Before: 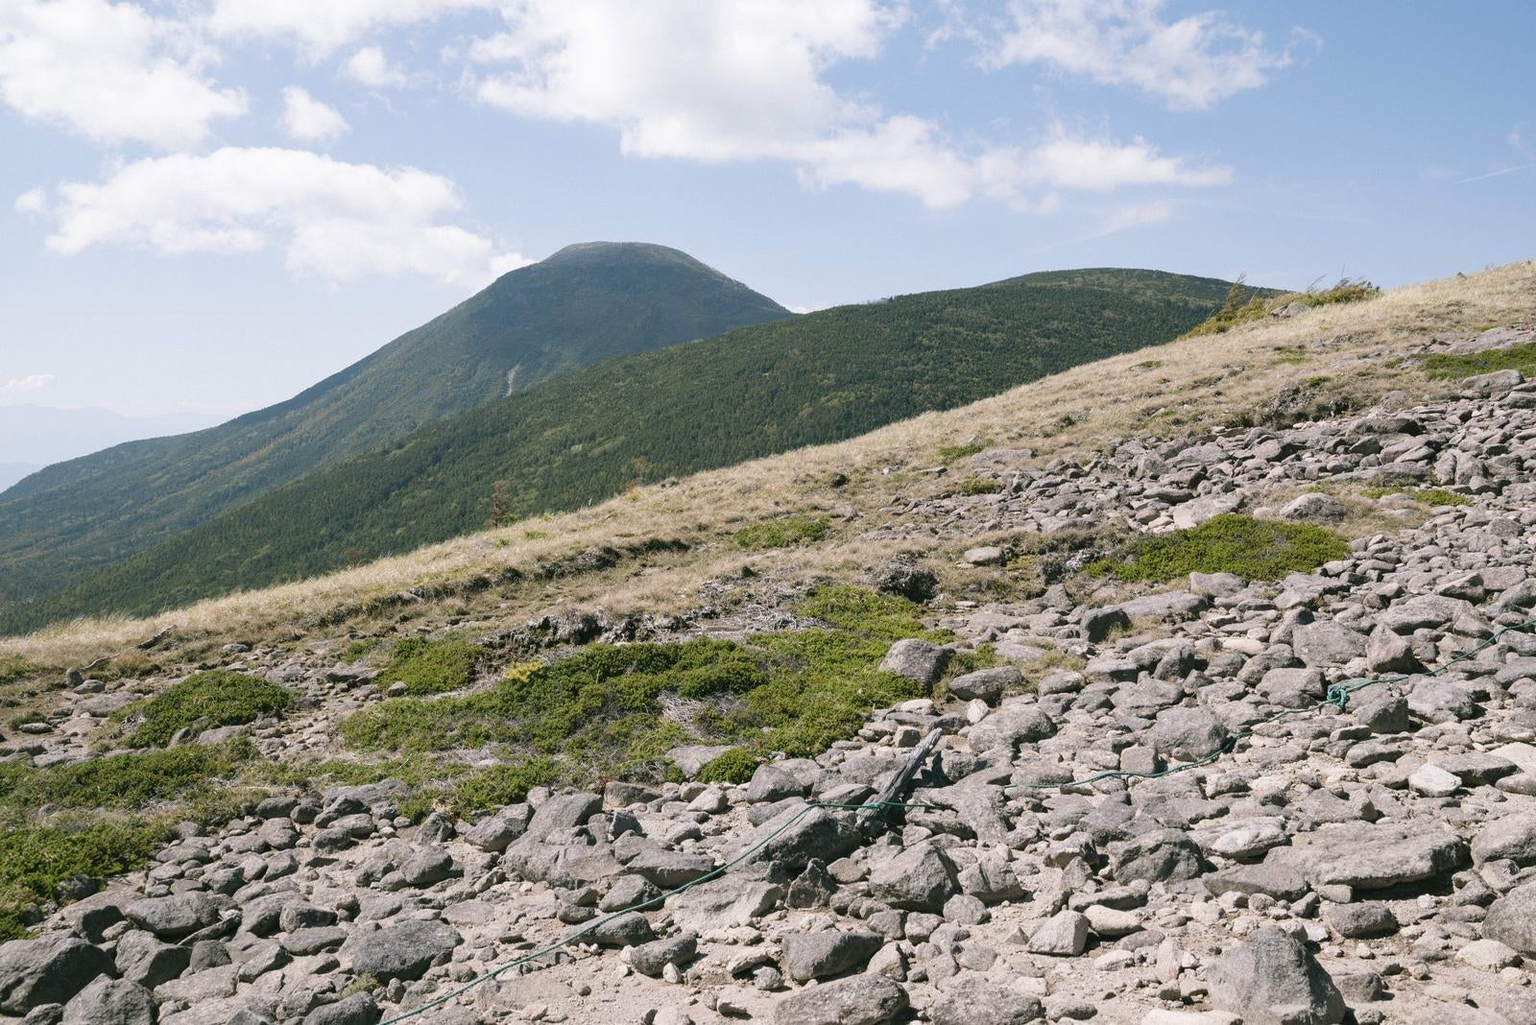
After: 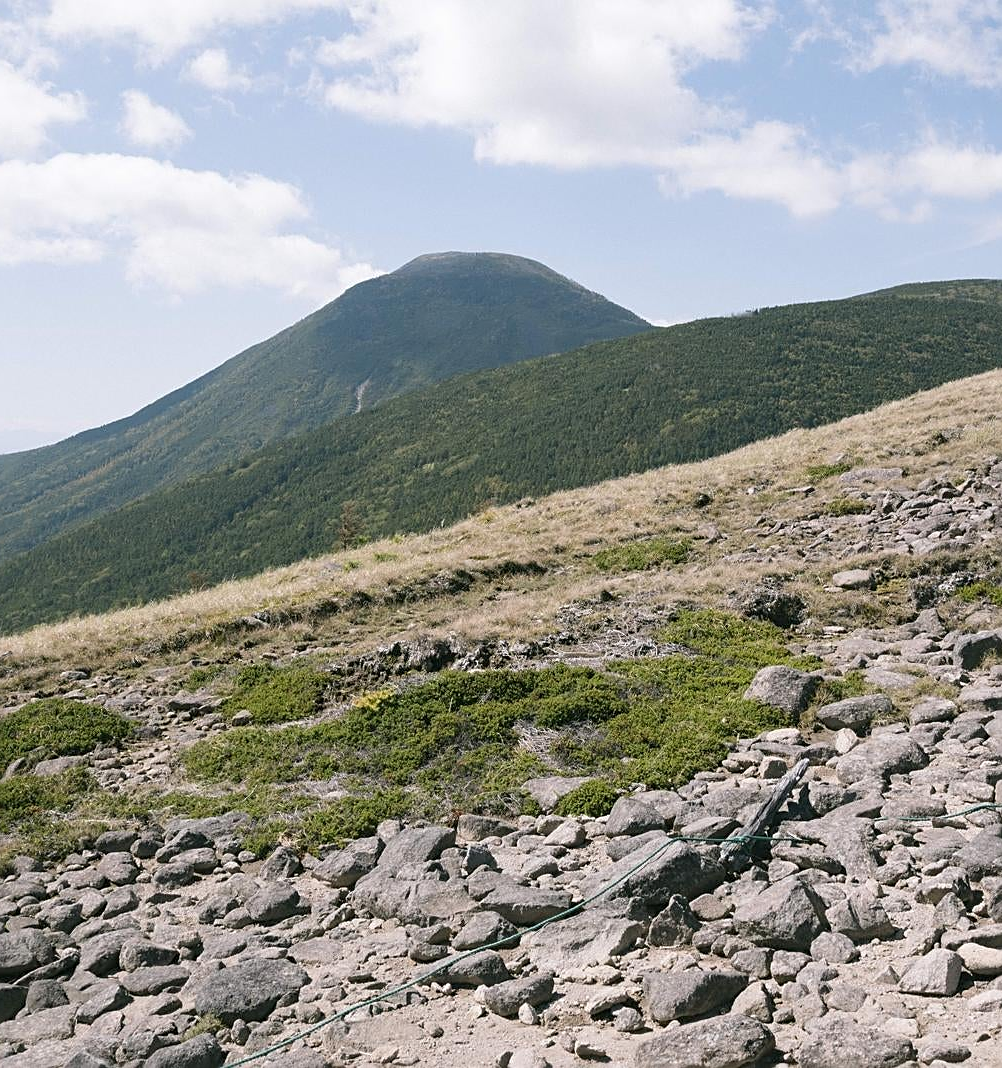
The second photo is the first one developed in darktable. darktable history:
crop: left 10.751%, right 26.579%
sharpen: on, module defaults
